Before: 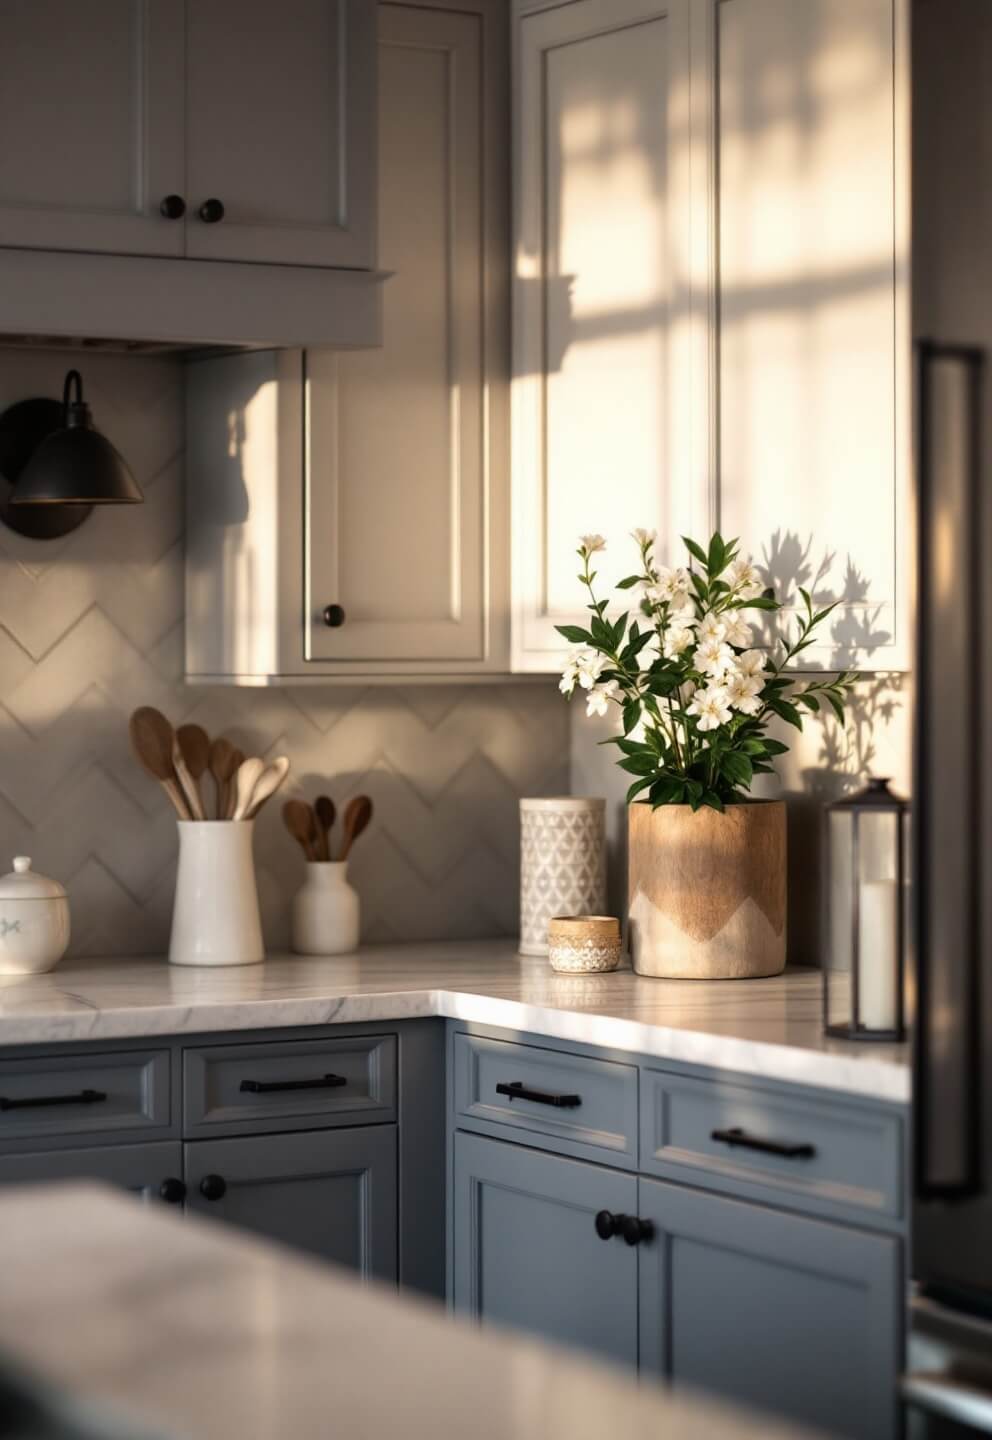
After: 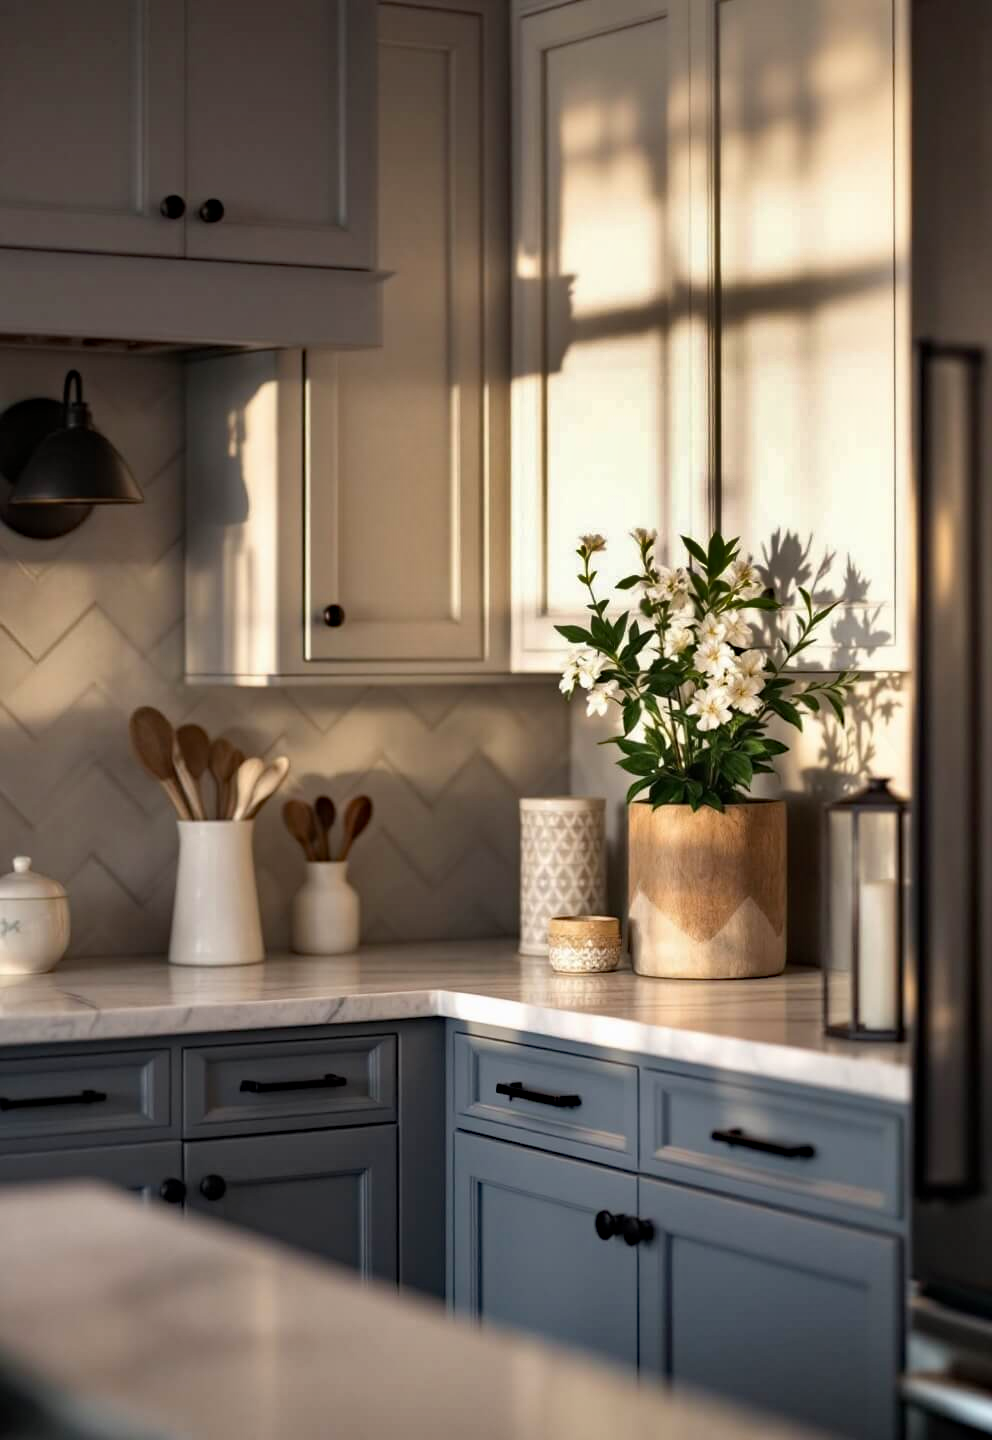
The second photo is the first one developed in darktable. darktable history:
haze removal: adaptive false
shadows and highlights: shadows 20.8, highlights -81.08, soften with gaussian
